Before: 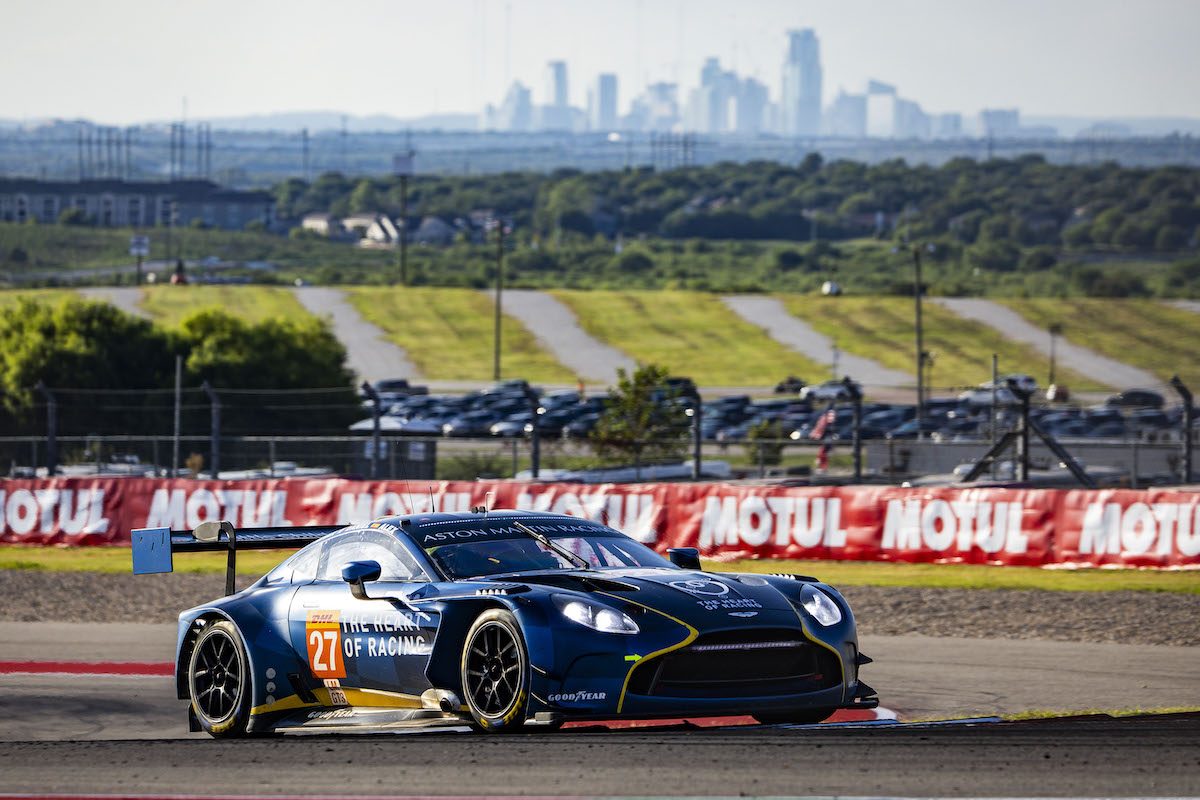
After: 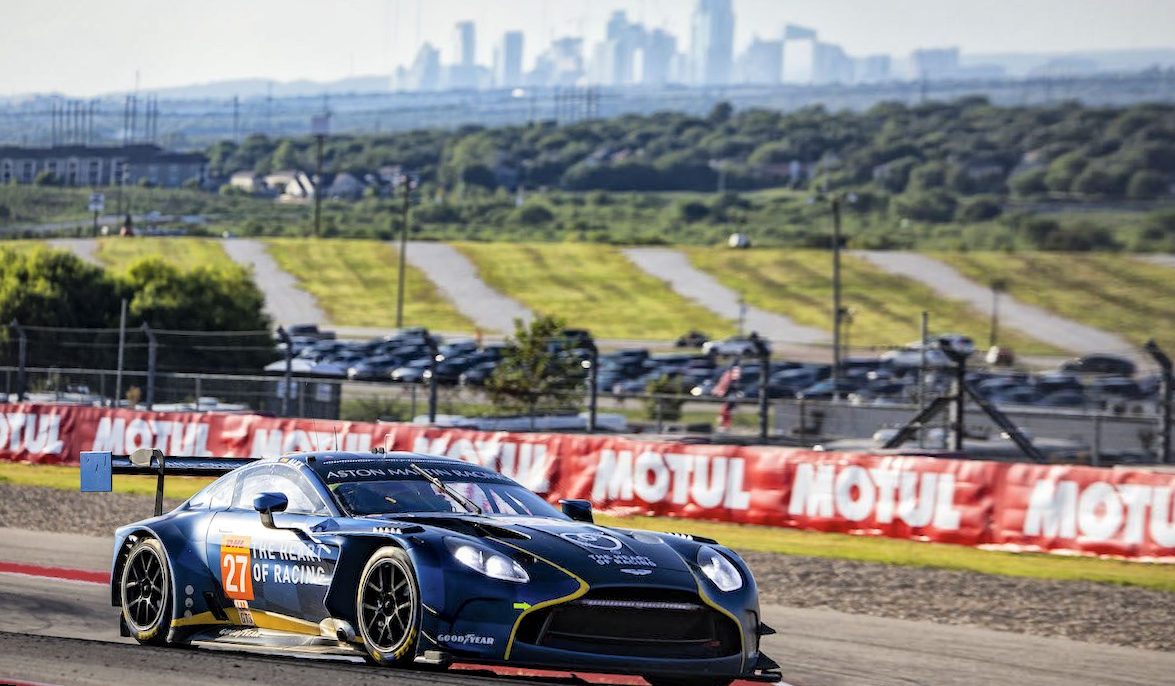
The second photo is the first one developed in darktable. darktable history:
rotate and perspective: rotation 1.69°, lens shift (vertical) -0.023, lens shift (horizontal) -0.291, crop left 0.025, crop right 0.988, crop top 0.092, crop bottom 0.842
global tonemap: drago (1, 100), detail 1
